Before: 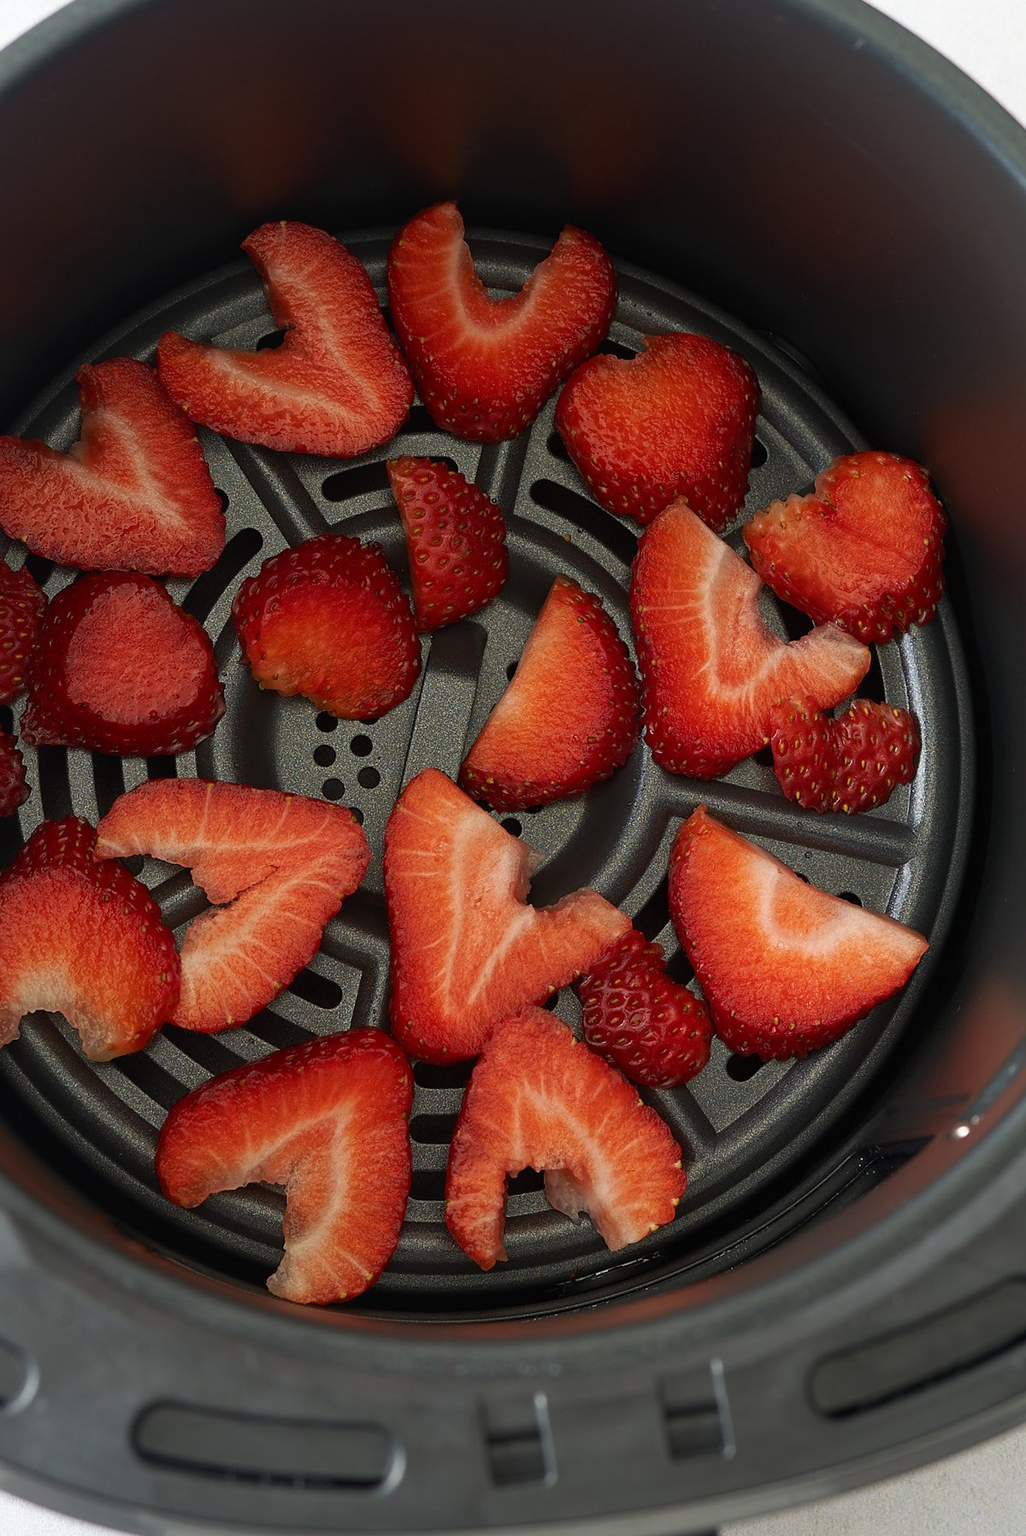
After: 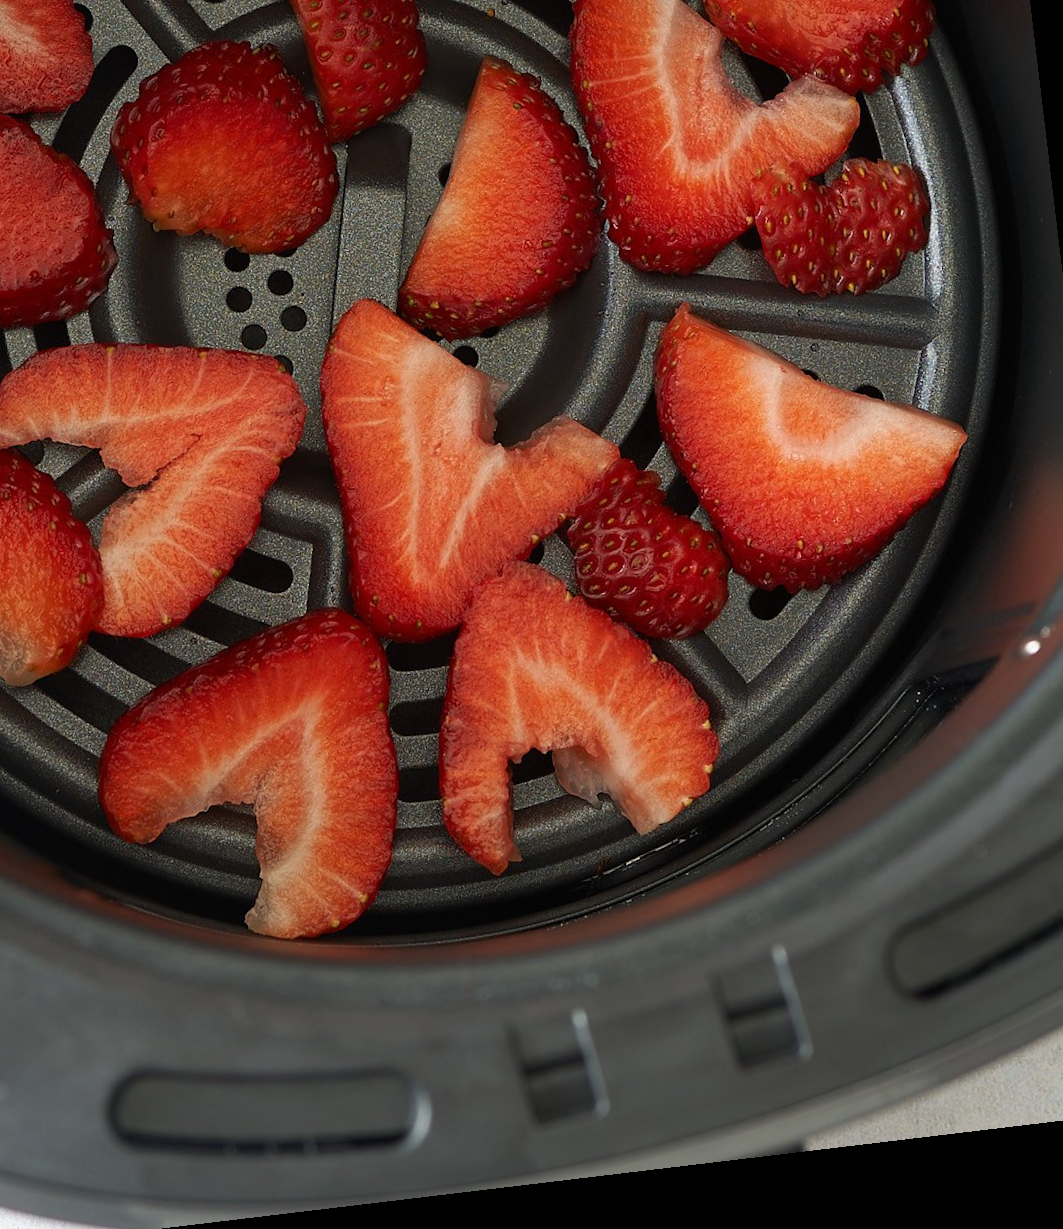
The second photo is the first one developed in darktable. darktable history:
rotate and perspective: rotation -6.83°, automatic cropping off
crop and rotate: left 17.299%, top 35.115%, right 7.015%, bottom 1.024%
